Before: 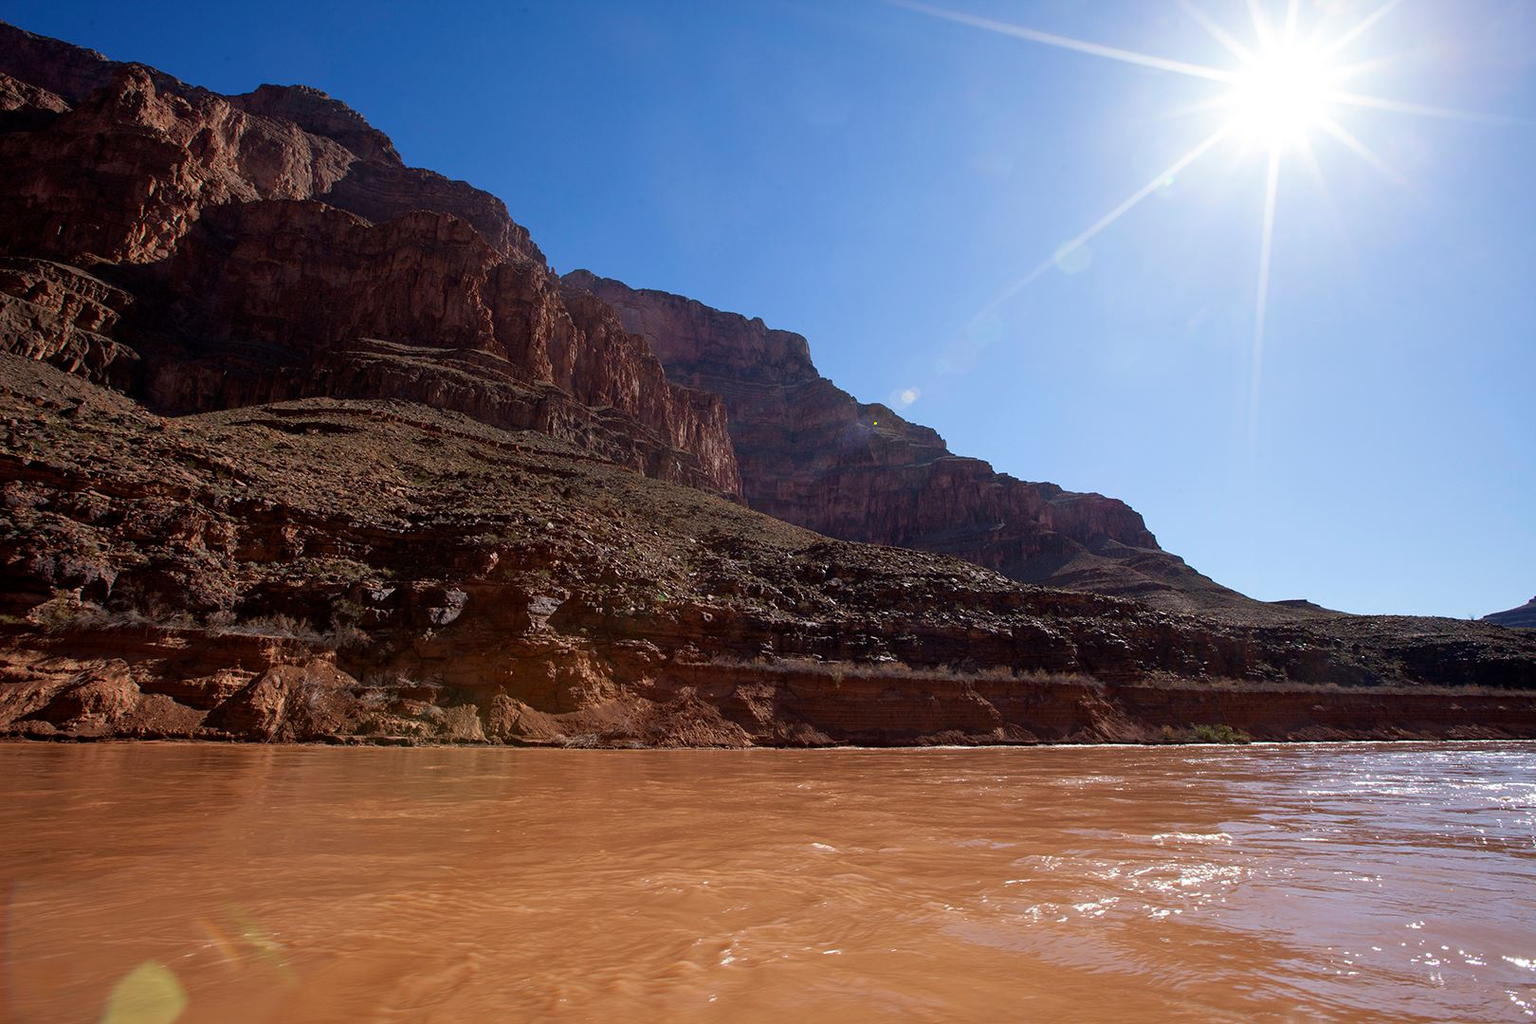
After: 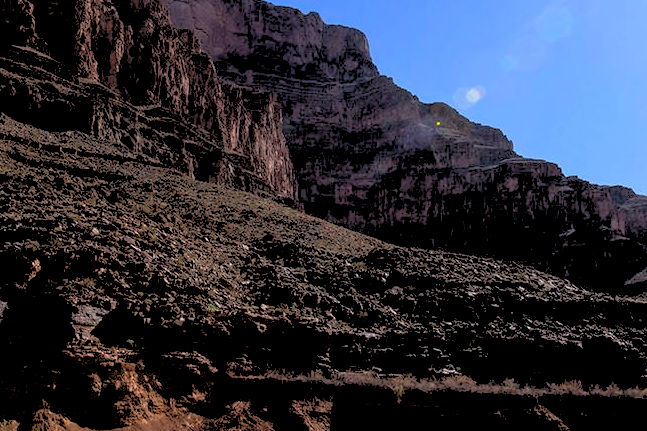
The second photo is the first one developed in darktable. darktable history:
base curve: curves: ch0 [(0, 0) (0.595, 0.418) (1, 1)], preserve colors none
local contrast: detail 130%
crop: left 30%, top 30%, right 30%, bottom 30%
rgb levels: levels [[0.027, 0.429, 0.996], [0, 0.5, 1], [0, 0.5, 1]]
